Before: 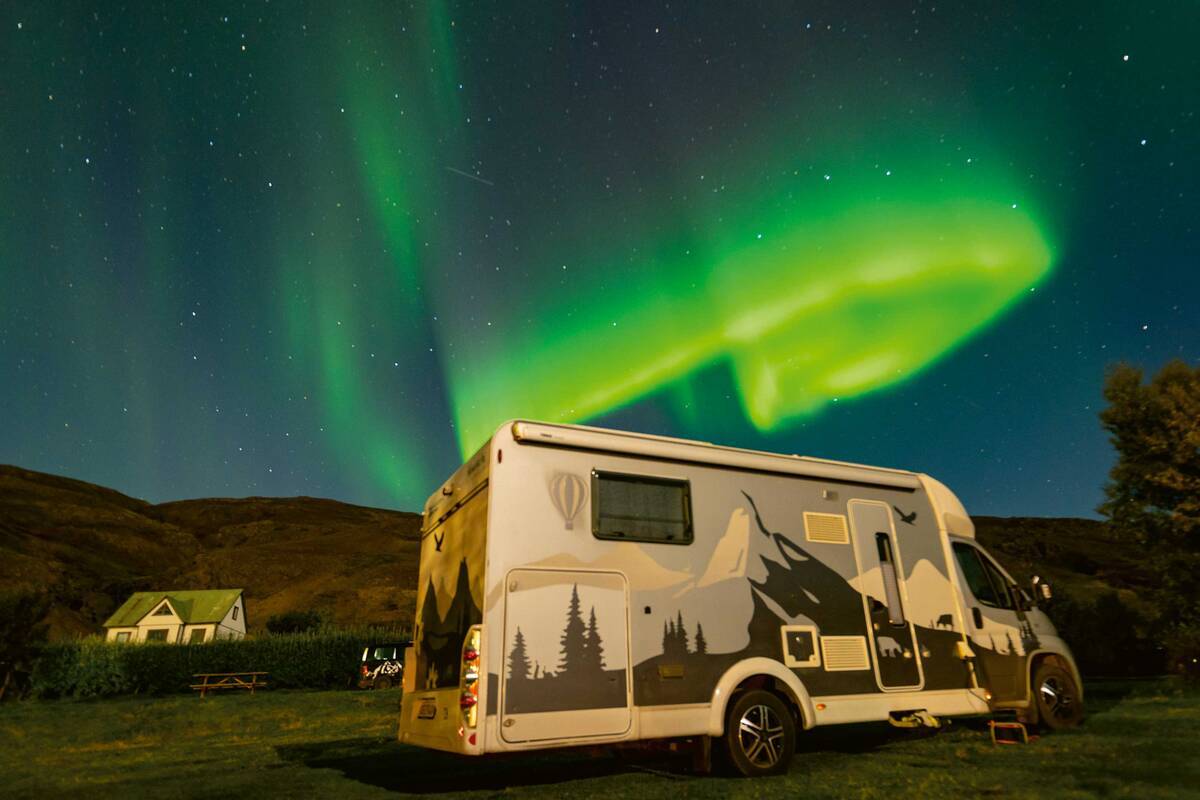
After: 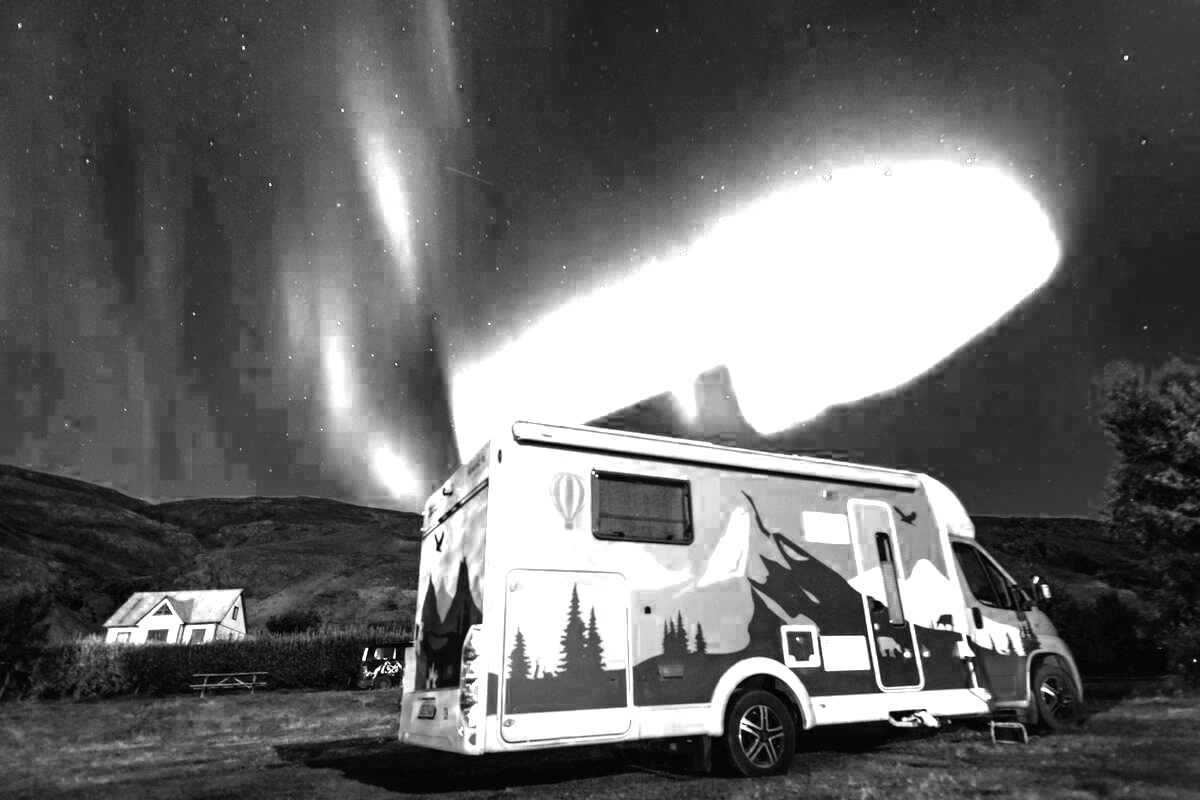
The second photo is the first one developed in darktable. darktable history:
color zones: curves: ch0 [(0, 0.554) (0.146, 0.662) (0.293, 0.86) (0.503, 0.774) (0.637, 0.106) (0.74, 0.072) (0.866, 0.488) (0.998, 0.569)]; ch1 [(0, 0) (0.143, 0) (0.286, 0) (0.429, 0) (0.571, 0) (0.714, 0) (0.857, 0)], mix 24.4%
